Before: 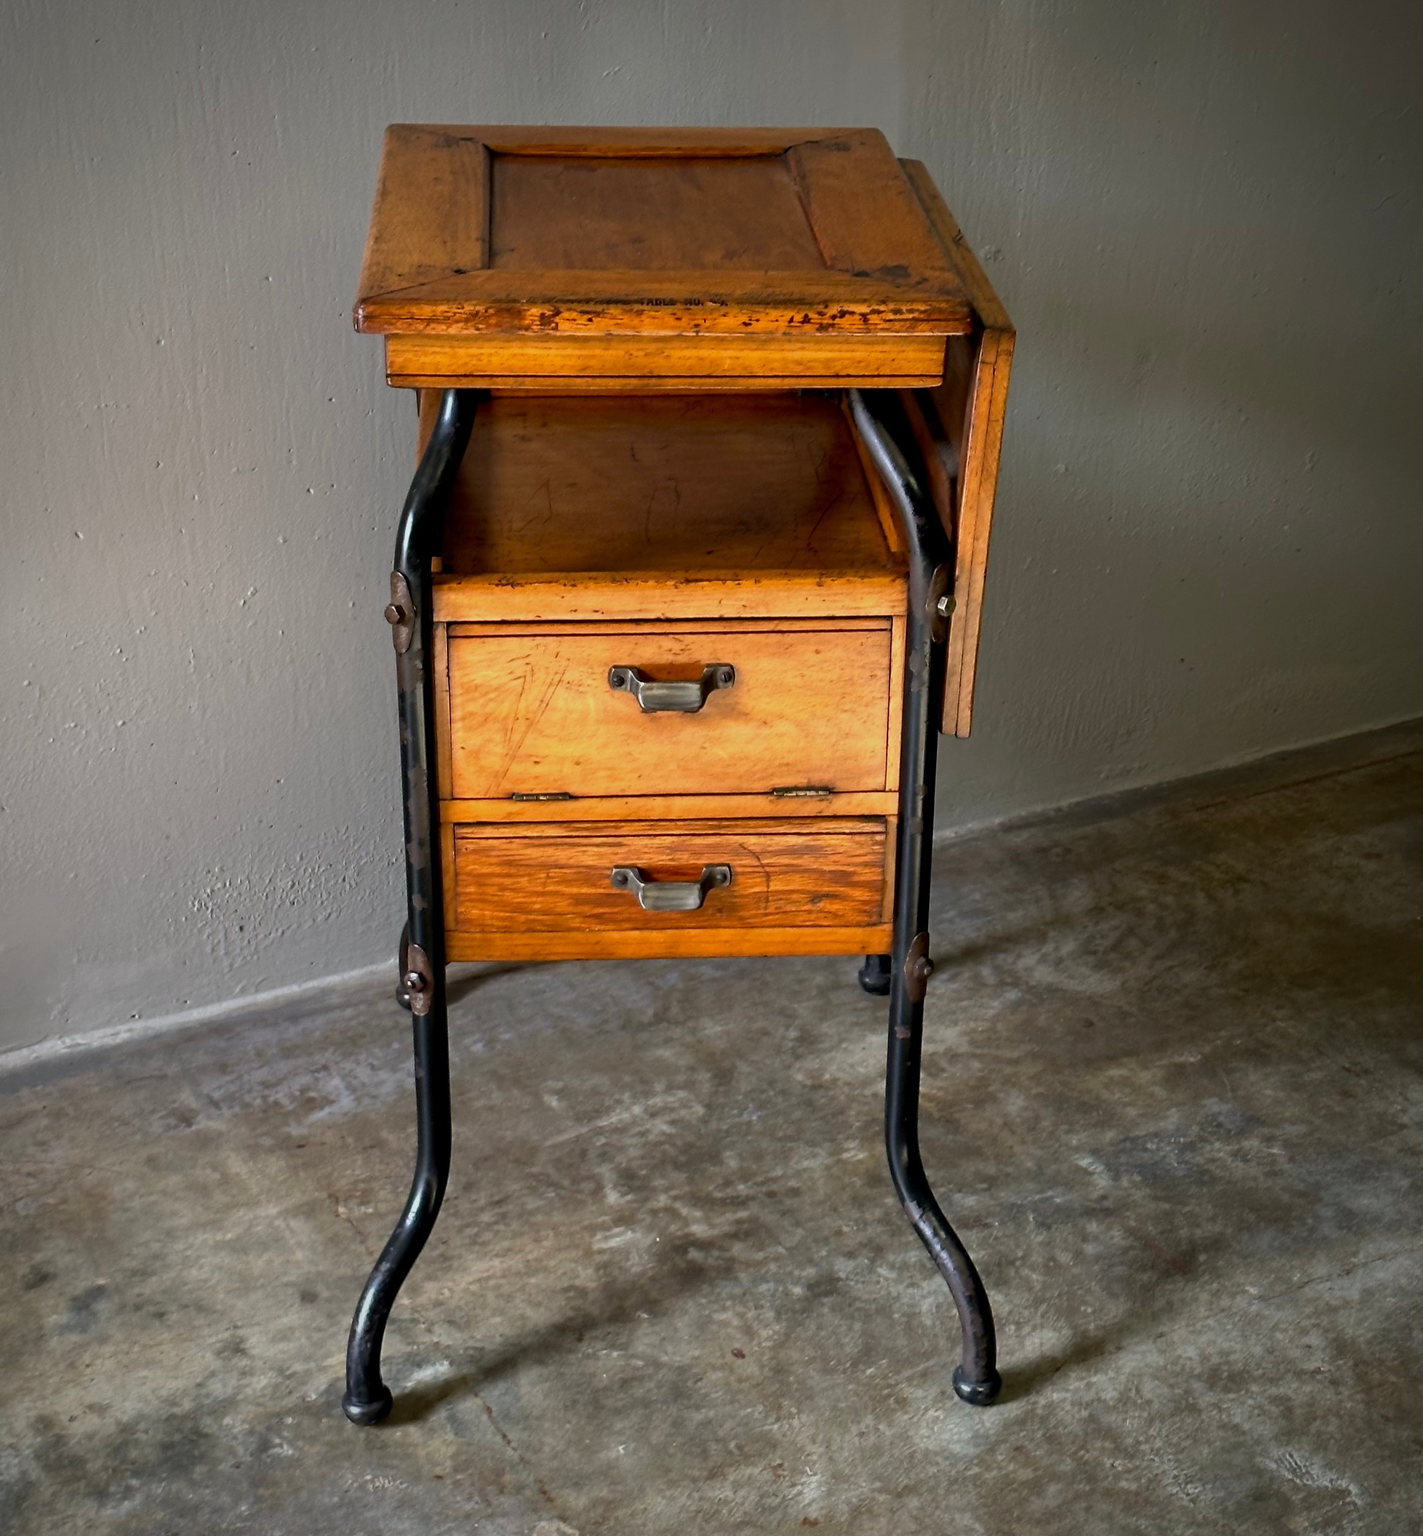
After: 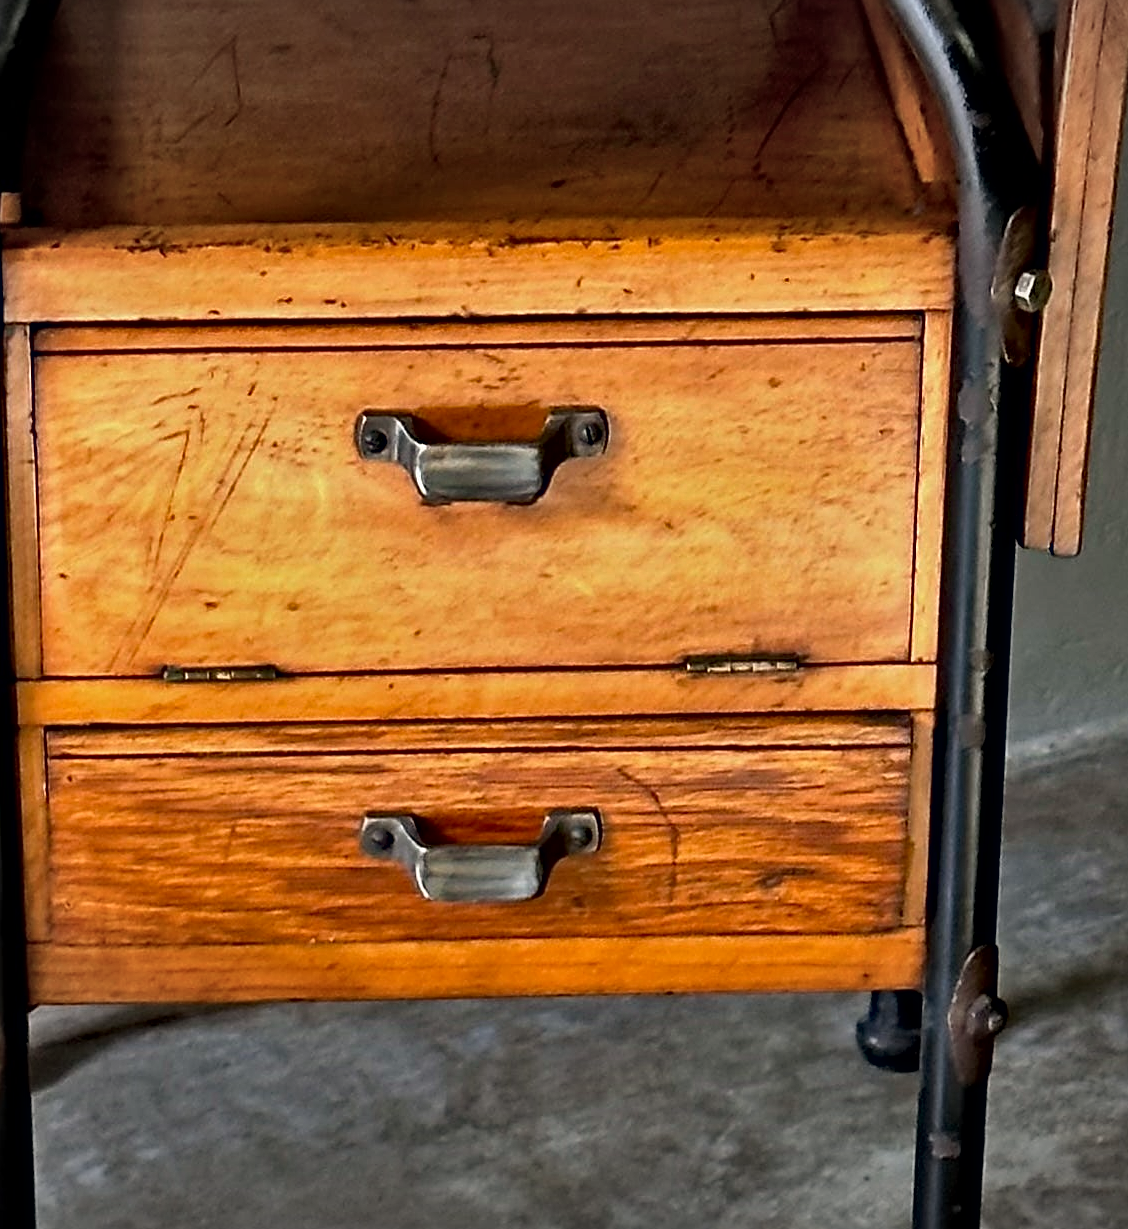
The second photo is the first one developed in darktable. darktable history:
shadows and highlights: soften with gaussian
local contrast: mode bilateral grid, contrast 30, coarseness 26, midtone range 0.2
sharpen: on, module defaults
vignetting: fall-off start 97.49%, fall-off radius 100.21%, brightness -0.483, width/height ratio 1.365
crop: left 30.352%, top 30.01%, right 30.085%, bottom 30.071%
haze removal: compatibility mode true, adaptive false
